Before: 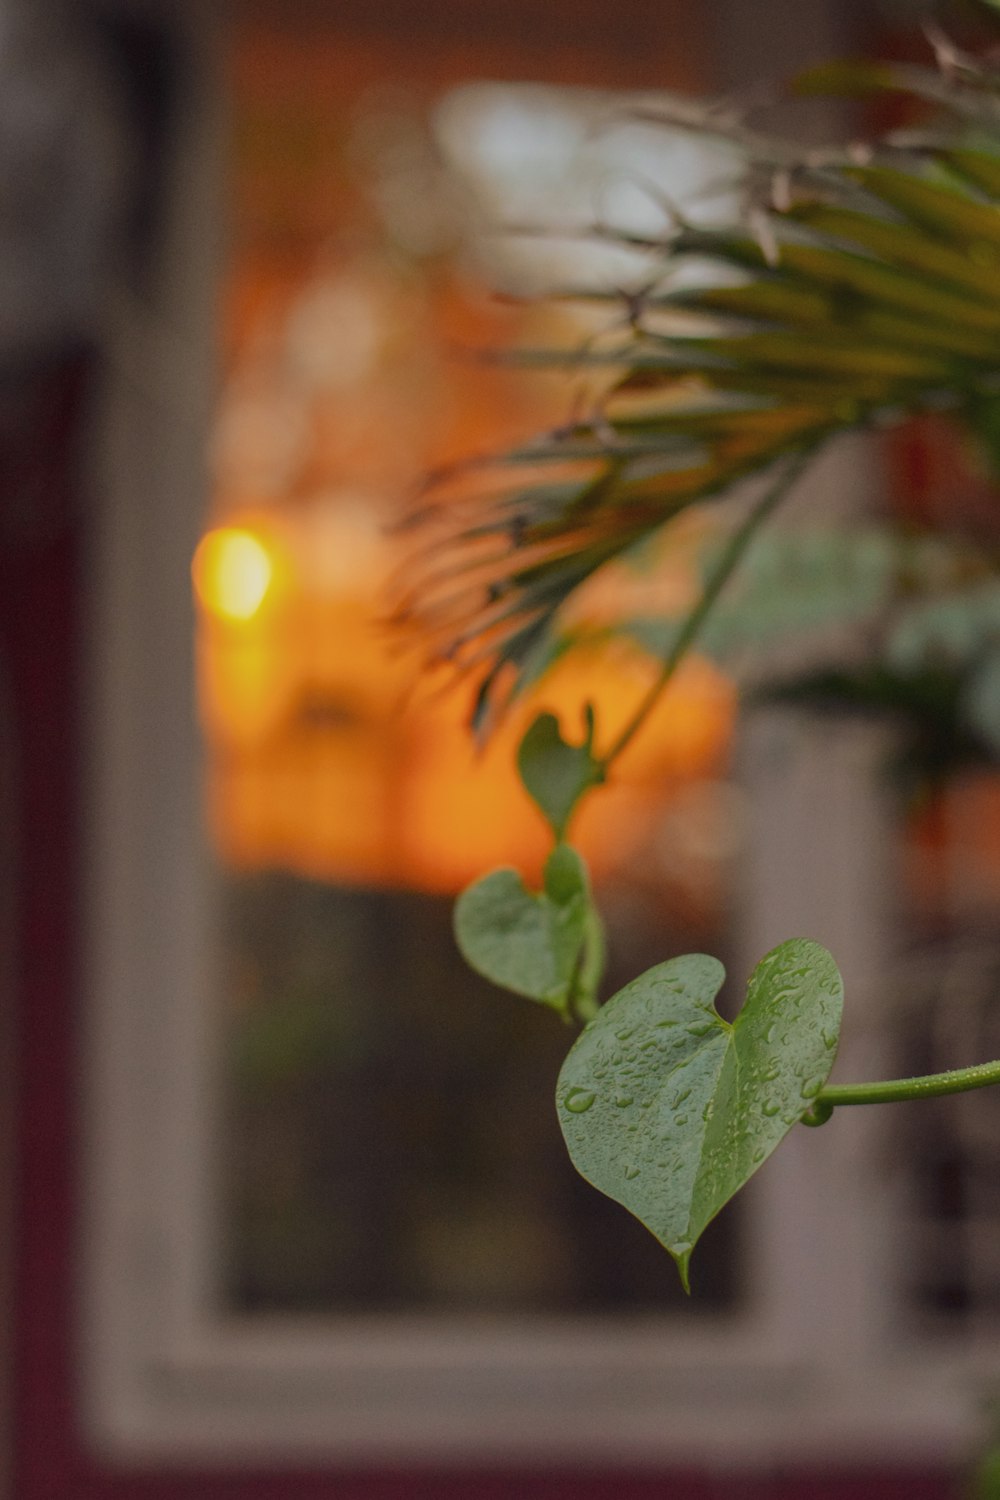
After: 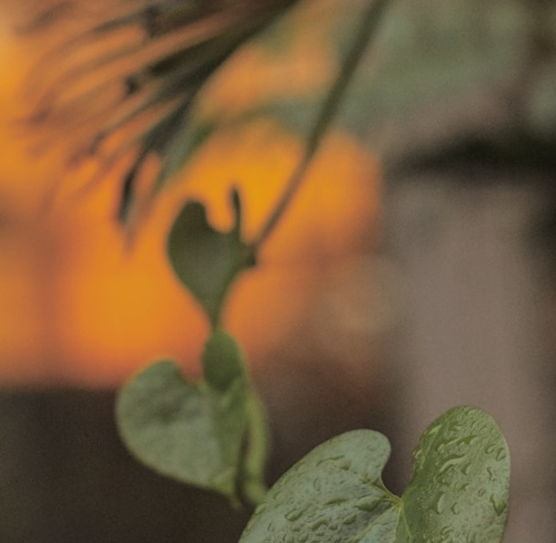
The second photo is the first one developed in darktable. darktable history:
crop: left 36.607%, top 34.735%, right 13.146%, bottom 30.611%
split-toning: shadows › hue 46.8°, shadows › saturation 0.17, highlights › hue 316.8°, highlights › saturation 0.27, balance -51.82
color balance rgb: perceptual saturation grading › global saturation 25%, global vibrance 20%
rotate and perspective: rotation -4.25°, automatic cropping off
